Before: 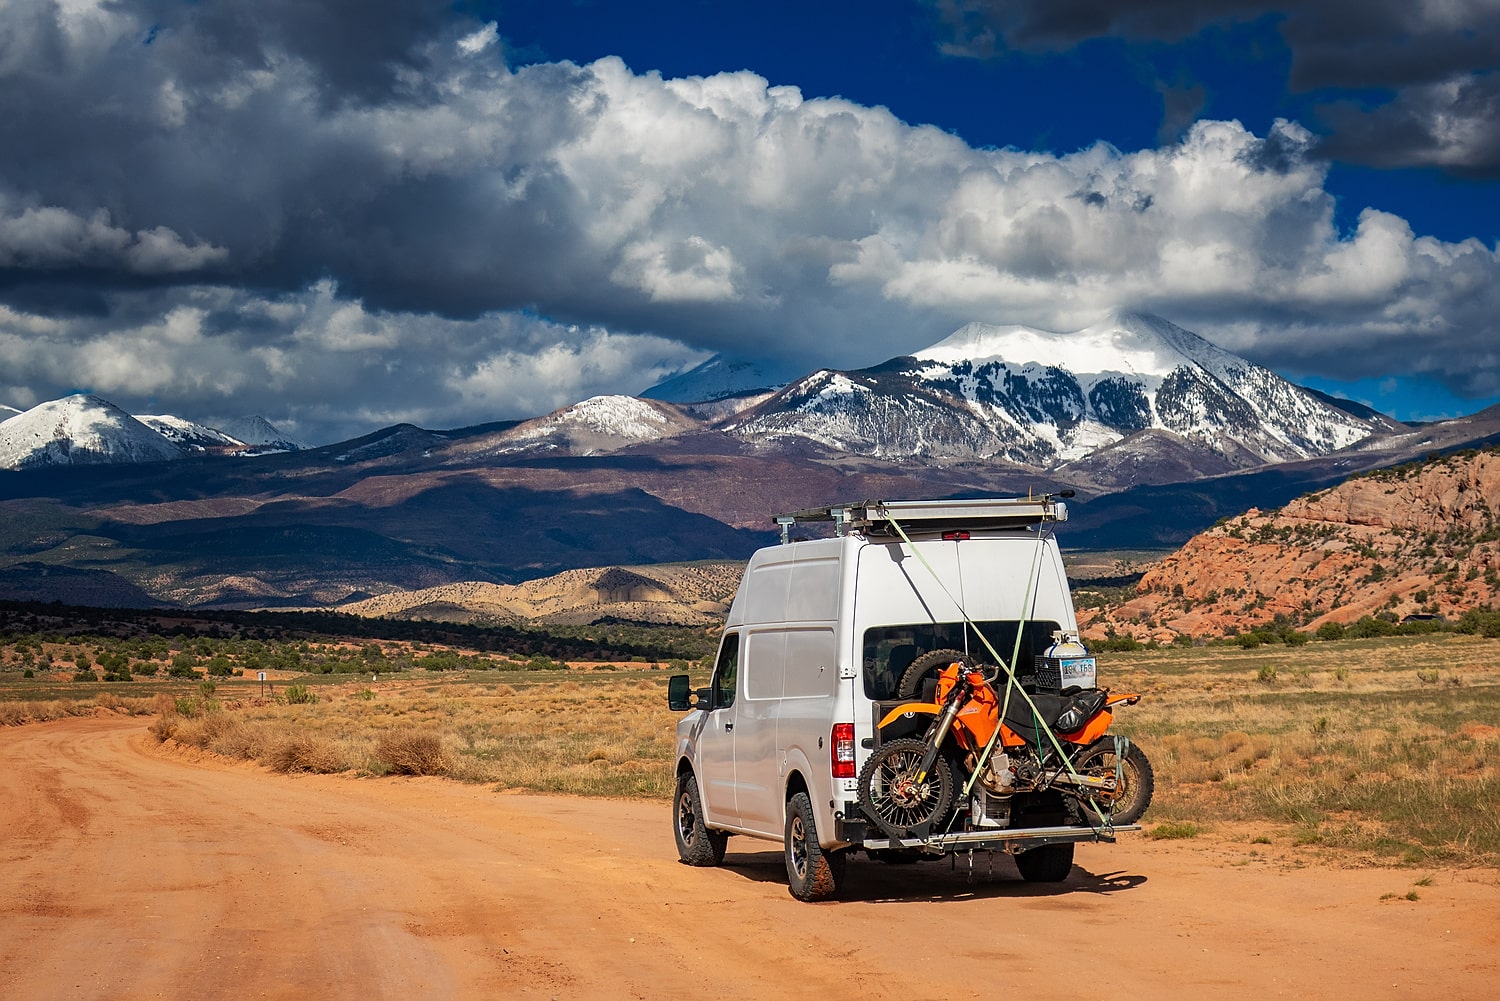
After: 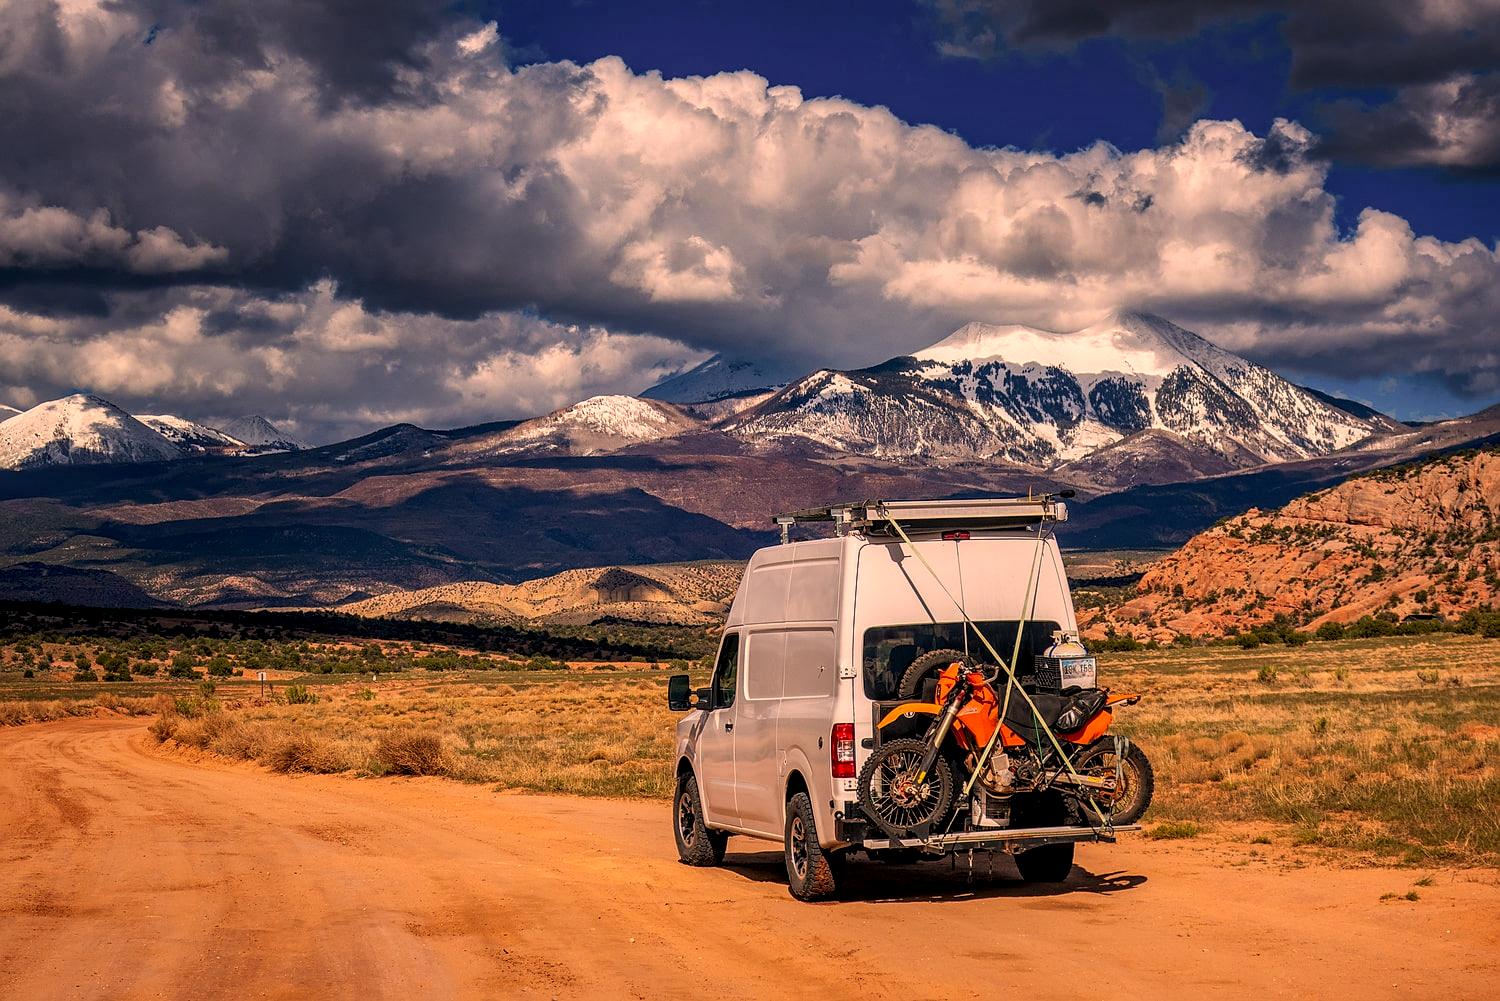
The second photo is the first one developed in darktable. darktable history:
exposure: exposure -0.175 EV, compensate highlight preservation false
local contrast: detail 142%
color correction: highlights a* 22.02, highlights b* 22.4
